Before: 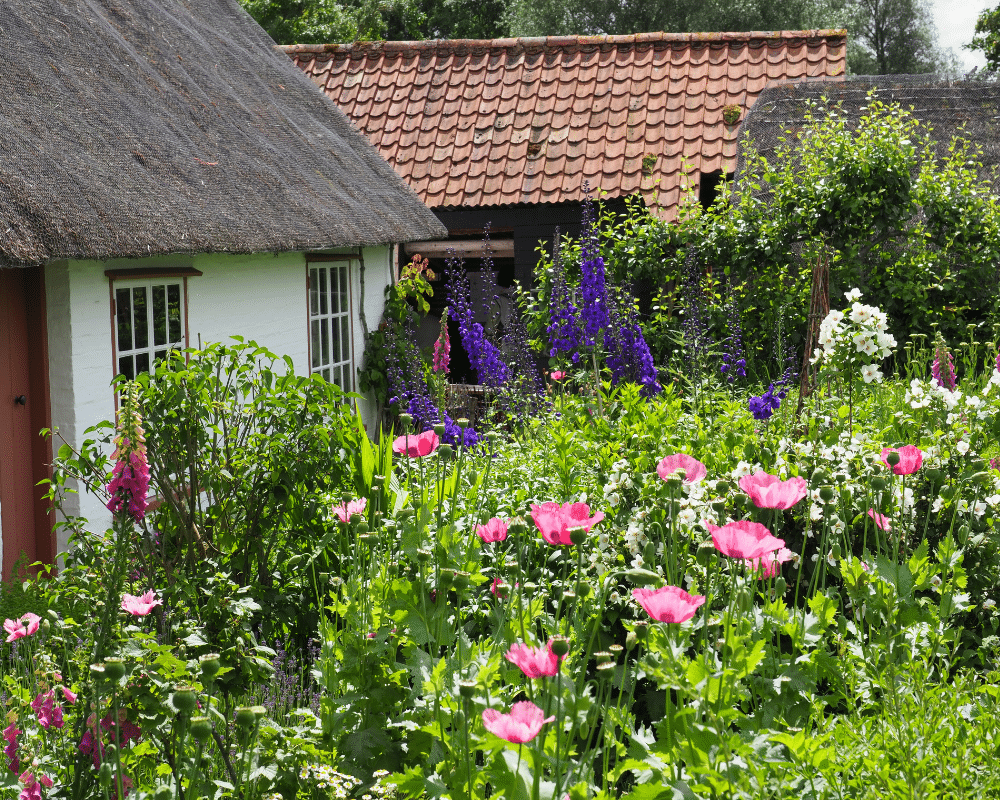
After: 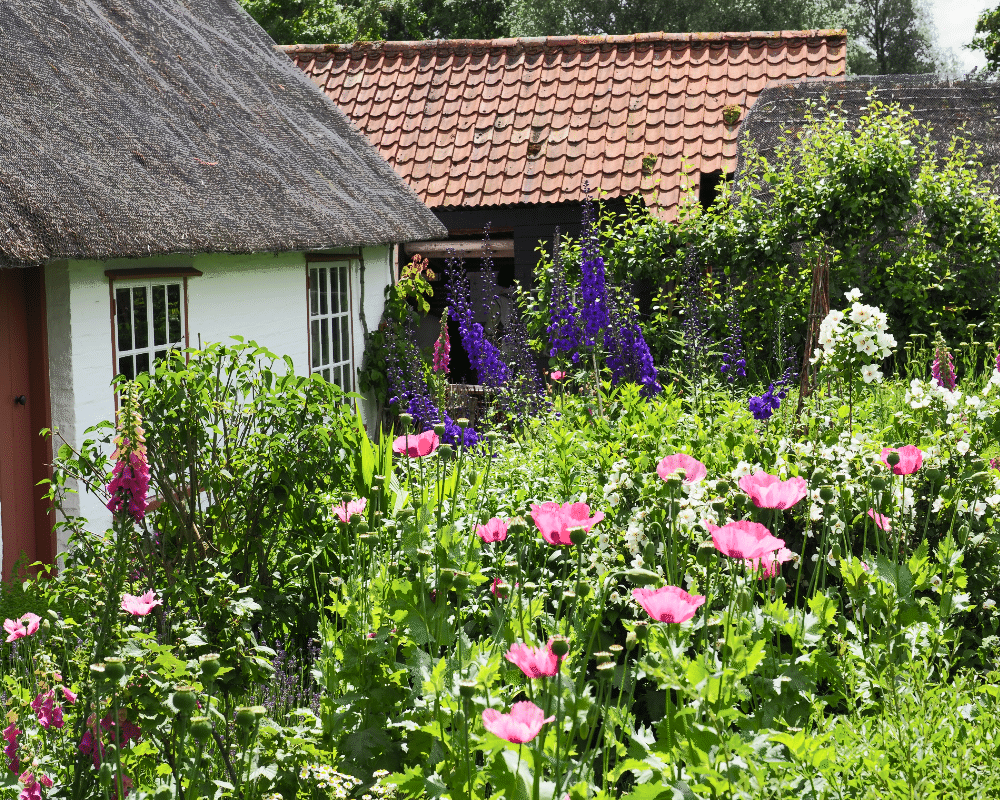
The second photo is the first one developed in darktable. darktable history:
tone curve: curves: ch0 [(0, 0) (0.003, 0.003) (0.011, 0.01) (0.025, 0.023) (0.044, 0.042) (0.069, 0.065) (0.1, 0.094) (0.136, 0.127) (0.177, 0.166) (0.224, 0.211) (0.277, 0.26) (0.335, 0.315) (0.399, 0.375) (0.468, 0.44) (0.543, 0.658) (0.623, 0.718) (0.709, 0.782) (0.801, 0.851) (0.898, 0.923) (1, 1)], color space Lab, independent channels, preserve colors none
